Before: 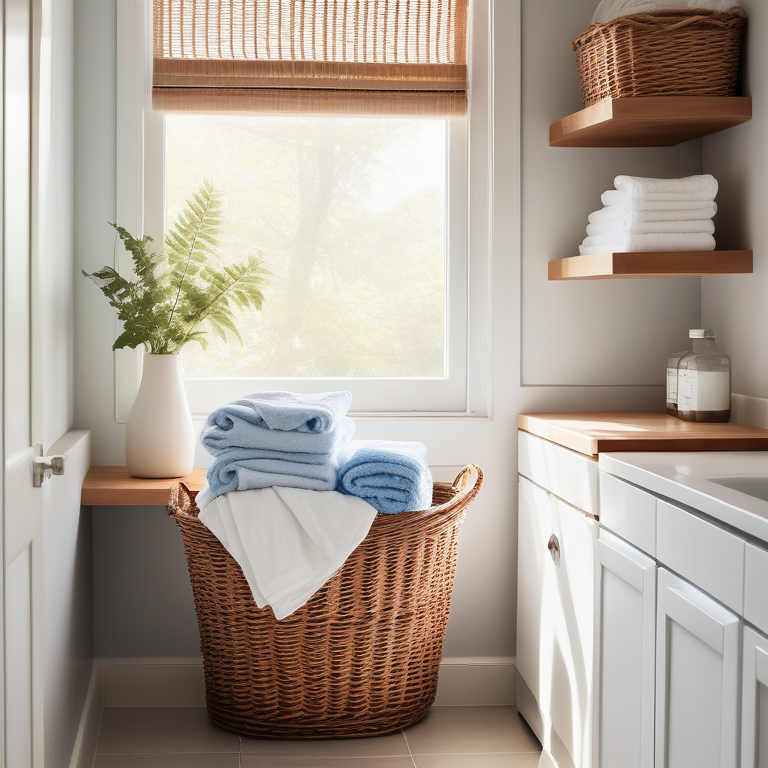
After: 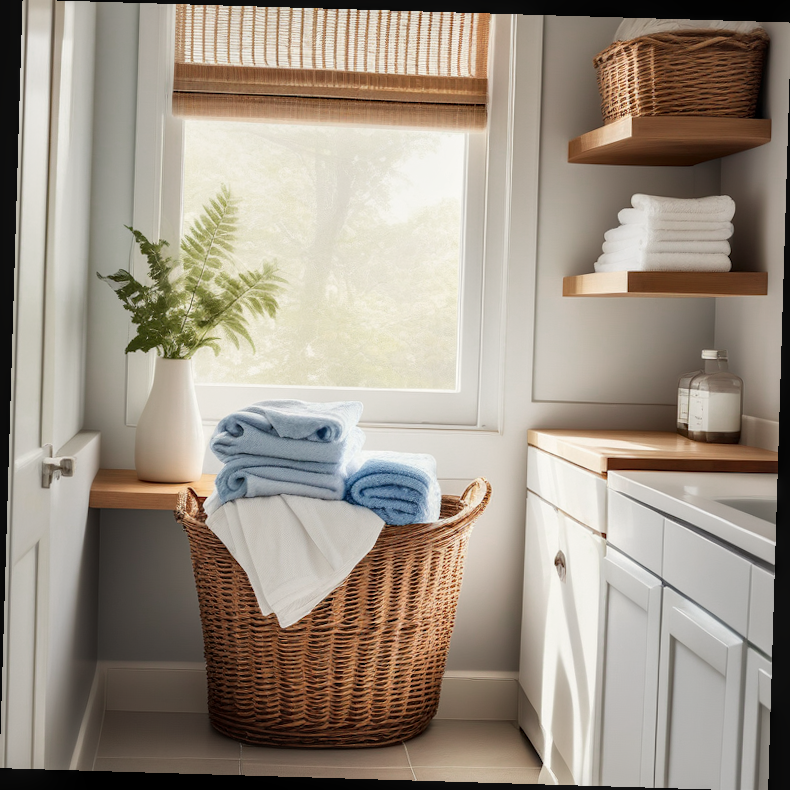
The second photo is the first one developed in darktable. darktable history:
color correction: highlights b* 3
rotate and perspective: rotation 1.72°, automatic cropping off
color zones: curves: ch0 [(0, 0.558) (0.143, 0.548) (0.286, 0.447) (0.429, 0.259) (0.571, 0.5) (0.714, 0.5) (0.857, 0.593) (1, 0.558)]; ch1 [(0, 0.543) (0.01, 0.544) (0.12, 0.492) (0.248, 0.458) (0.5, 0.534) (0.748, 0.5) (0.99, 0.469) (1, 0.543)]; ch2 [(0, 0.507) (0.143, 0.522) (0.286, 0.505) (0.429, 0.5) (0.571, 0.5) (0.714, 0.5) (0.857, 0.5) (1, 0.507)]
local contrast: on, module defaults
